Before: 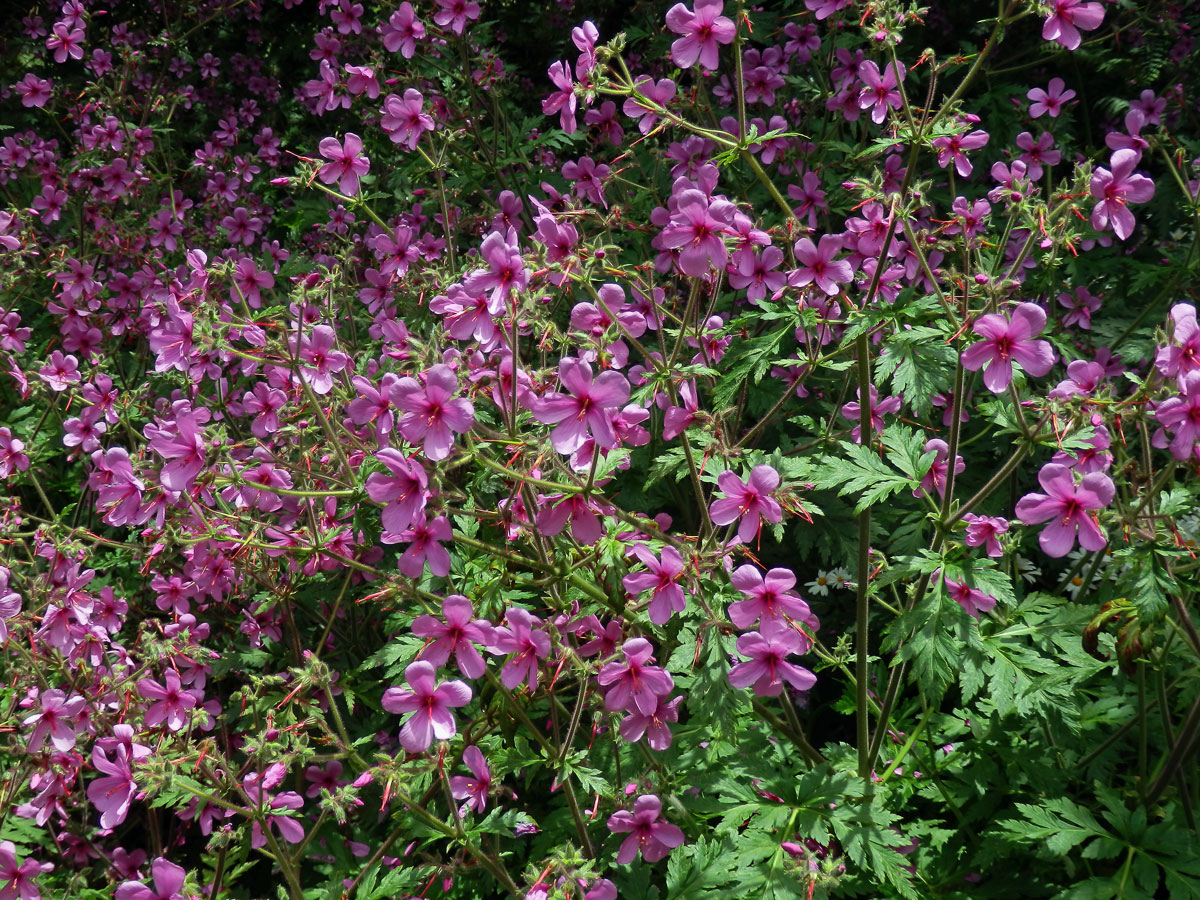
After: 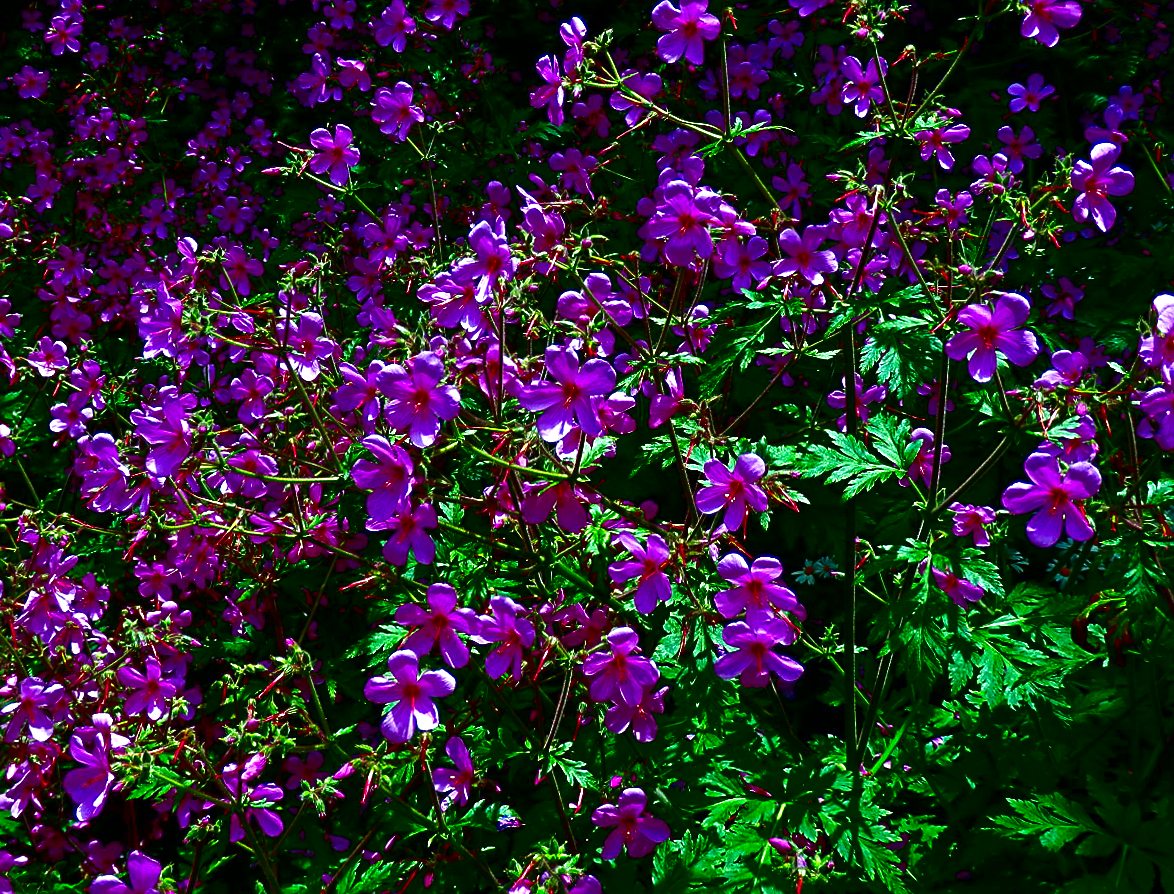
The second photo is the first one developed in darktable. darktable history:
rotate and perspective: rotation 0.226°, lens shift (vertical) -0.042, crop left 0.023, crop right 0.982, crop top 0.006, crop bottom 0.994
white balance: red 0.931, blue 1.11
sharpen: on, module defaults
exposure: black level correction 0, exposure 0.7 EV, compensate exposure bias true, compensate highlight preservation false
contrast brightness saturation: brightness -1, saturation 1
shadows and highlights: shadows 20.91, highlights -82.73, soften with gaussian
